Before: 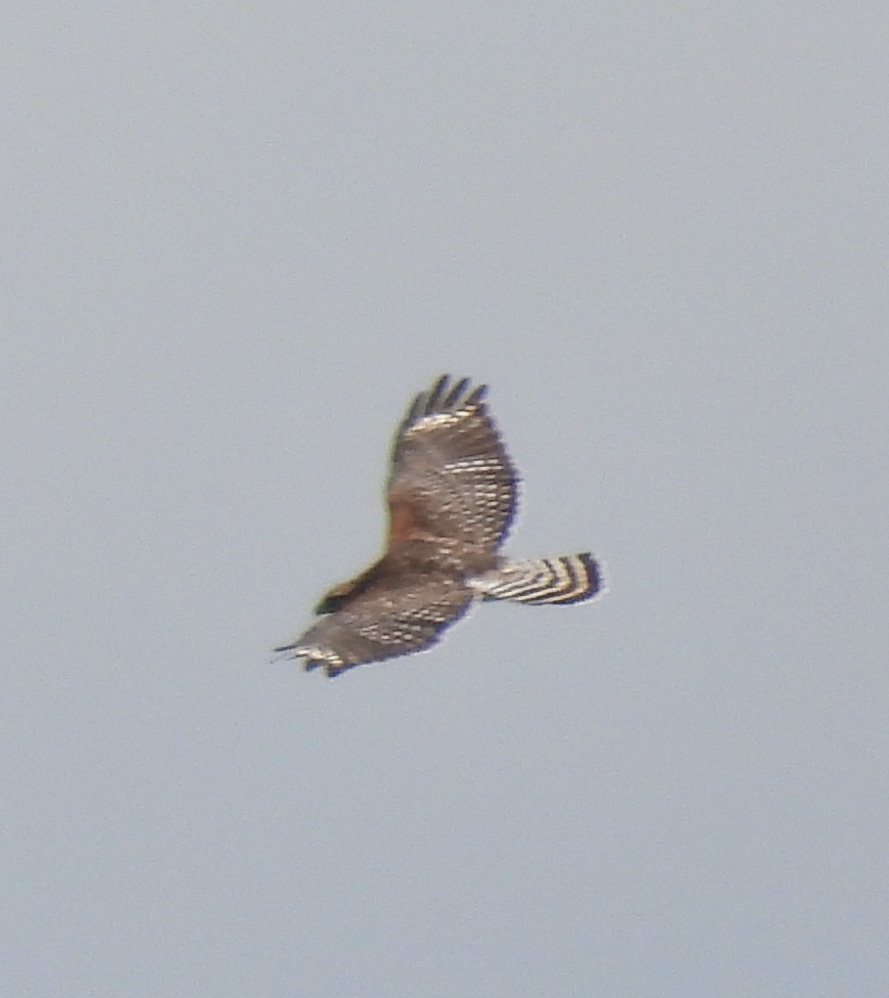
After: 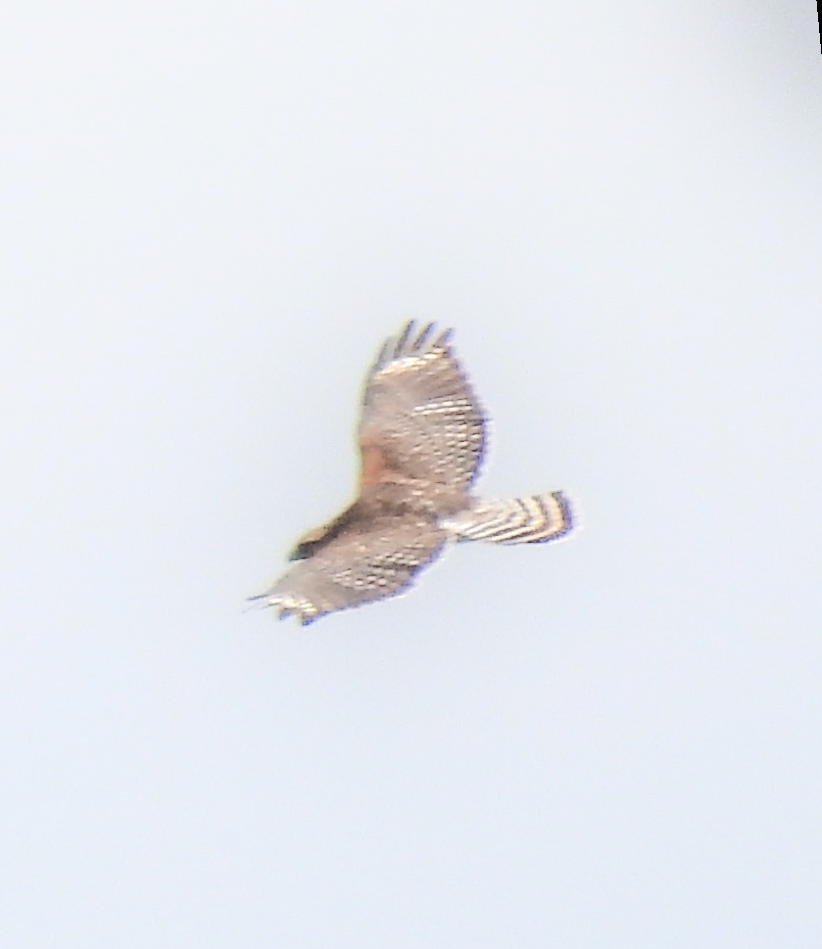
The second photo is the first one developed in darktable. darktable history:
rotate and perspective: rotation -1.68°, lens shift (vertical) -0.146, crop left 0.049, crop right 0.912, crop top 0.032, crop bottom 0.96
exposure: black level correction 0.005, exposure 0.417 EV, compensate highlight preservation false
shadows and highlights: highlights 70.7, soften with gaussian
